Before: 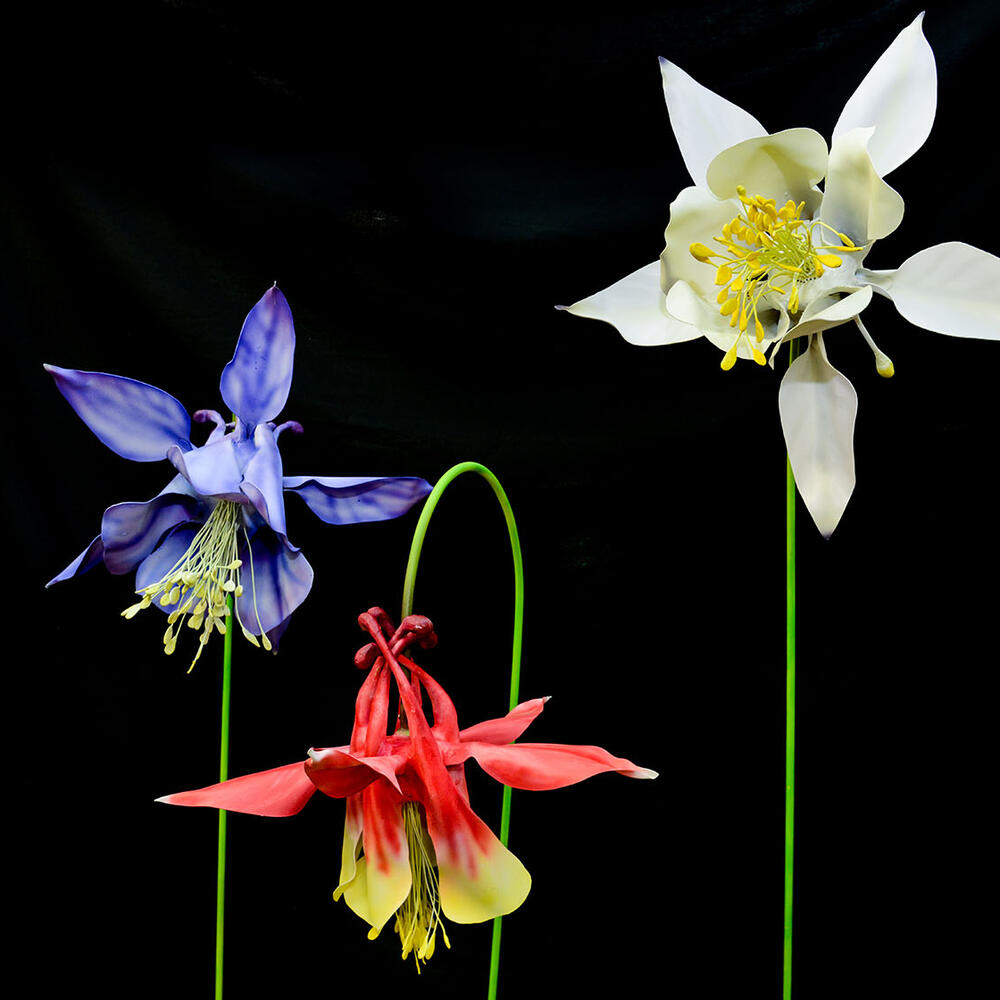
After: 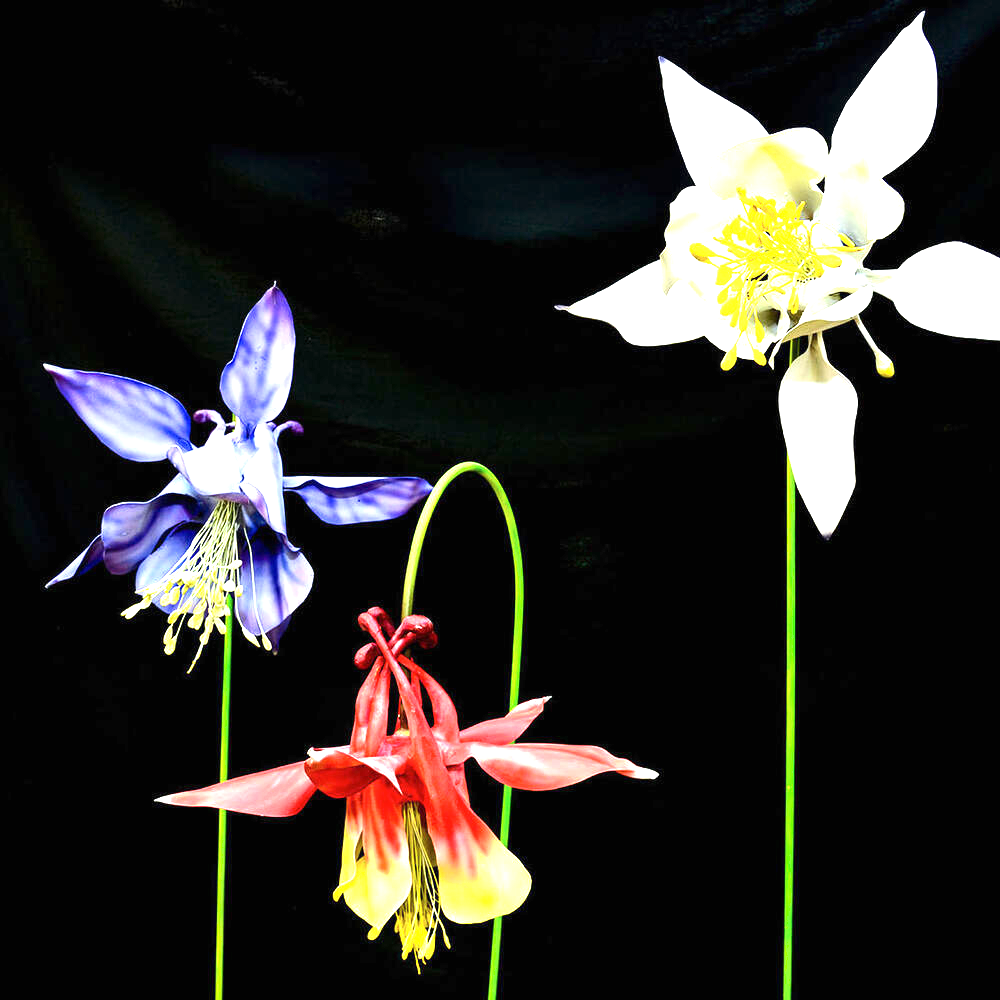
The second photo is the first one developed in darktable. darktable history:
exposure: black level correction 0, exposure 1.45 EV, compensate exposure bias true, compensate highlight preservation false
white balance: emerald 1
shadows and highlights: shadows -12.5, white point adjustment 4, highlights 28.33
